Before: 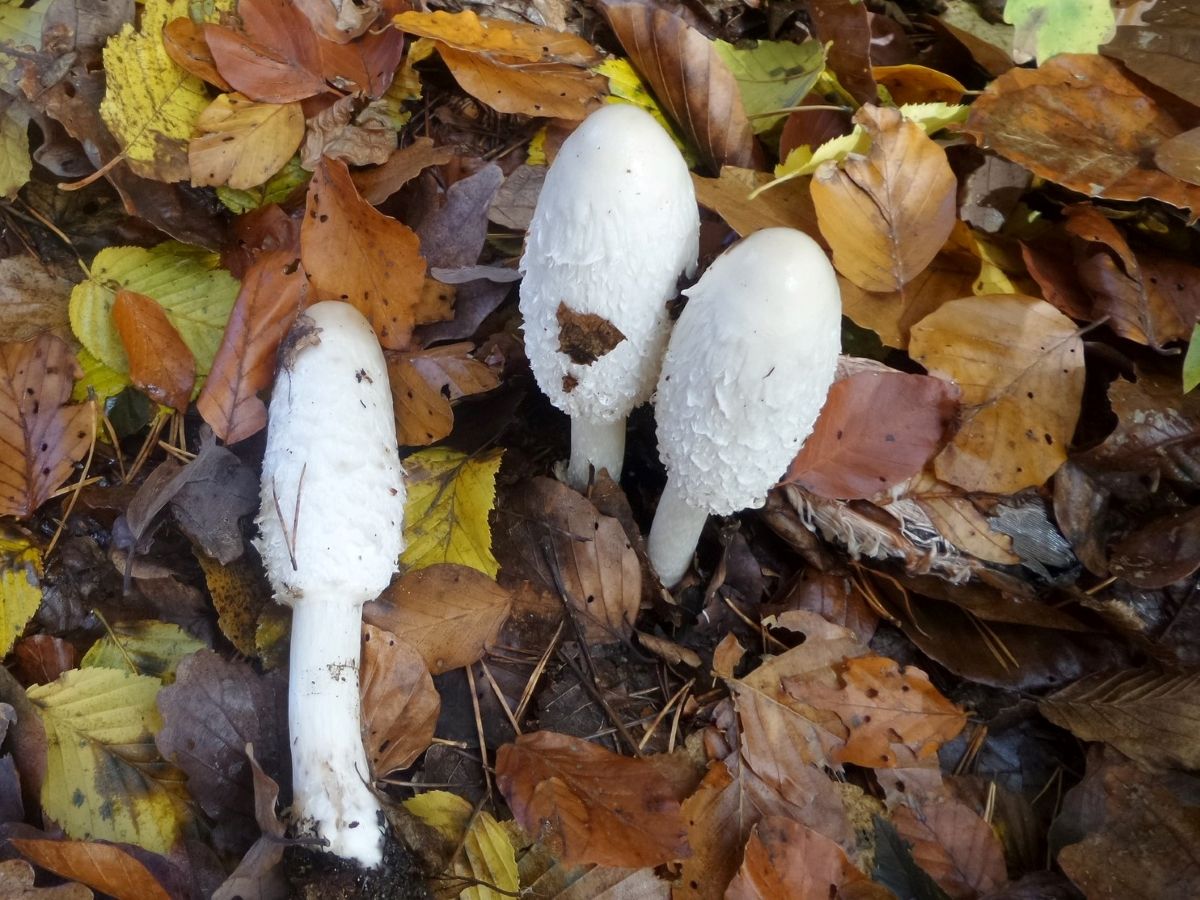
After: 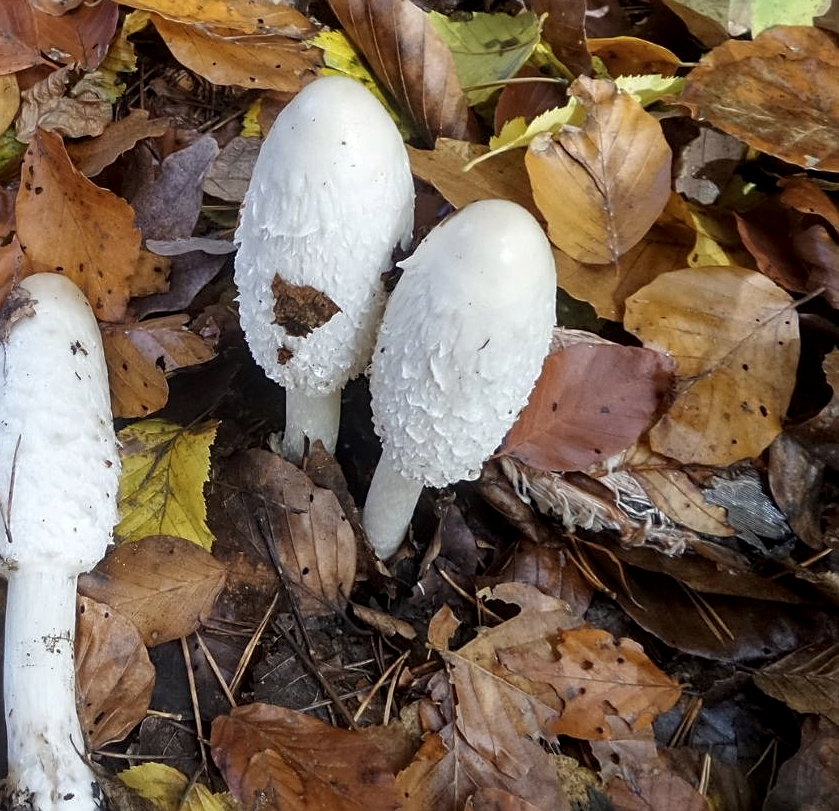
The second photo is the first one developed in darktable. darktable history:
sharpen: on, module defaults
crop and rotate: left 23.764%, top 3.147%, right 6.278%, bottom 6.735%
local contrast: on, module defaults
contrast brightness saturation: saturation -0.098
